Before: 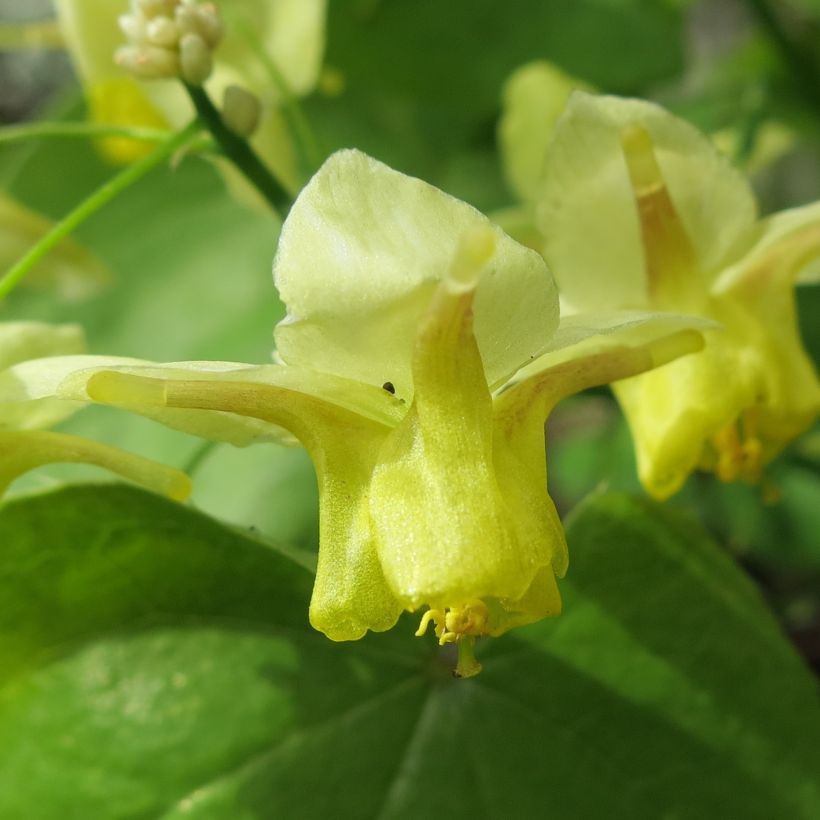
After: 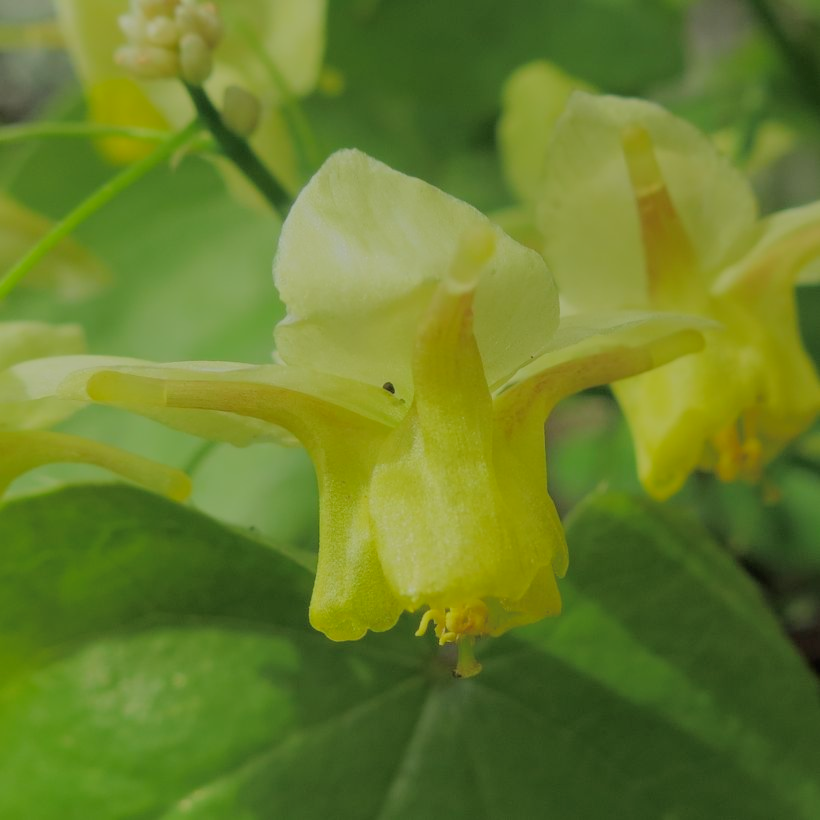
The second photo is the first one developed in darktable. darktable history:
filmic rgb: middle gray luminance 2.76%, black relative exposure -10.06 EV, white relative exposure 6.99 EV, threshold 2.97 EV, dynamic range scaling 10.56%, target black luminance 0%, hardness 3.16, latitude 43.63%, contrast 0.67, highlights saturation mix 5.77%, shadows ↔ highlights balance 13.4%, color science v6 (2022), enable highlight reconstruction true
